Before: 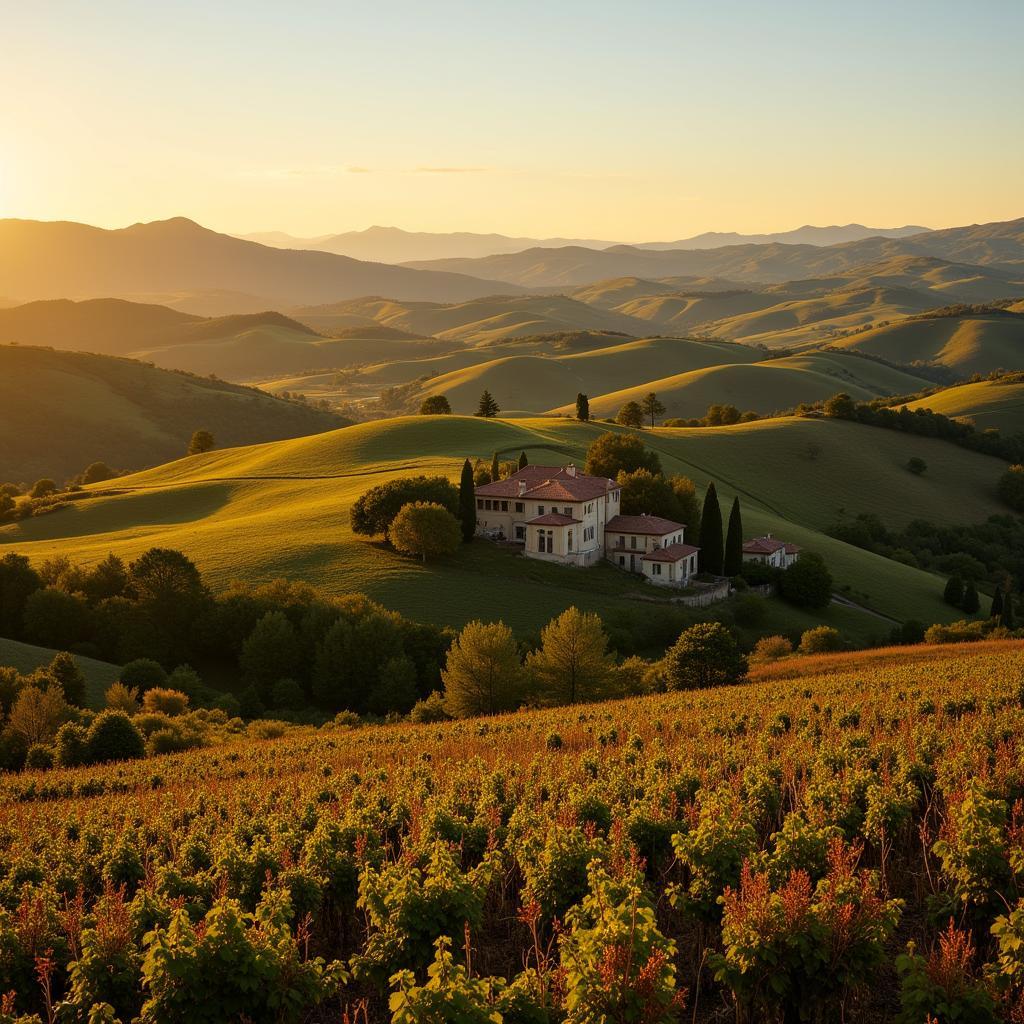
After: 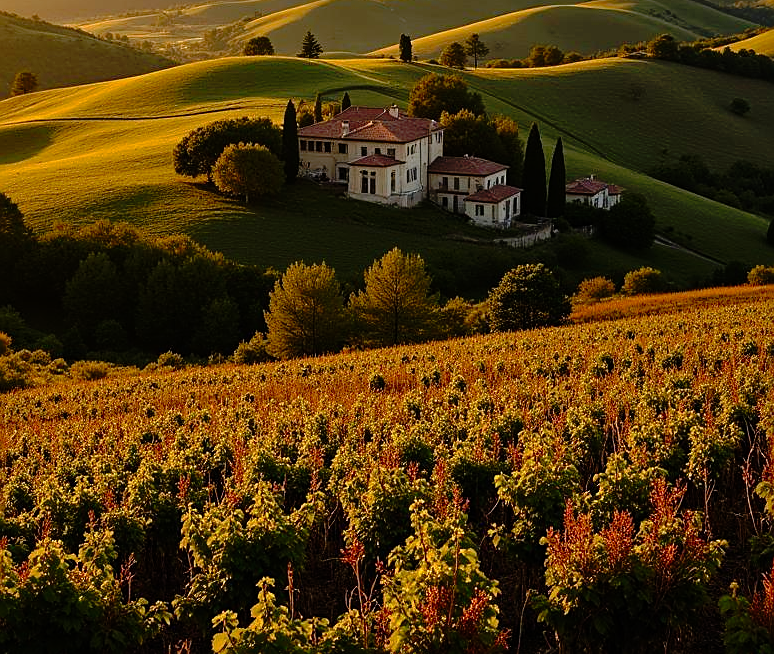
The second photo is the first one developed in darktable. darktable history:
sharpen: on, module defaults
crop and rotate: left 17.361%, top 35.144%, right 7.042%, bottom 0.989%
tone curve: curves: ch0 [(0, 0) (0.105, 0.044) (0.195, 0.128) (0.283, 0.283) (0.384, 0.404) (0.485, 0.531) (0.638, 0.681) (0.795, 0.879) (1, 0.977)]; ch1 [(0, 0) (0.161, 0.092) (0.35, 0.33) (0.379, 0.401) (0.456, 0.469) (0.498, 0.503) (0.531, 0.537) (0.596, 0.621) (0.635, 0.671) (1, 1)]; ch2 [(0, 0) (0.371, 0.362) (0.437, 0.437) (0.483, 0.484) (0.53, 0.515) (0.56, 0.58) (0.622, 0.606) (1, 1)], preserve colors none
